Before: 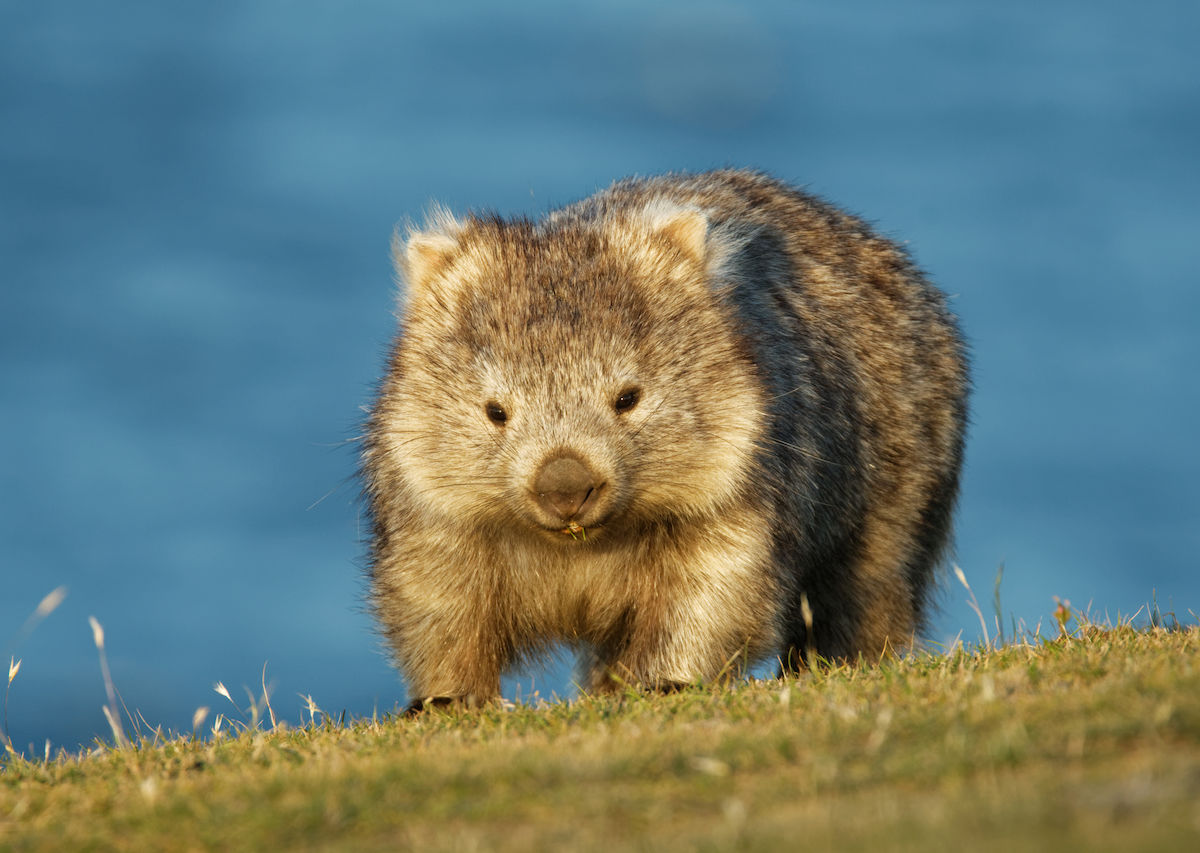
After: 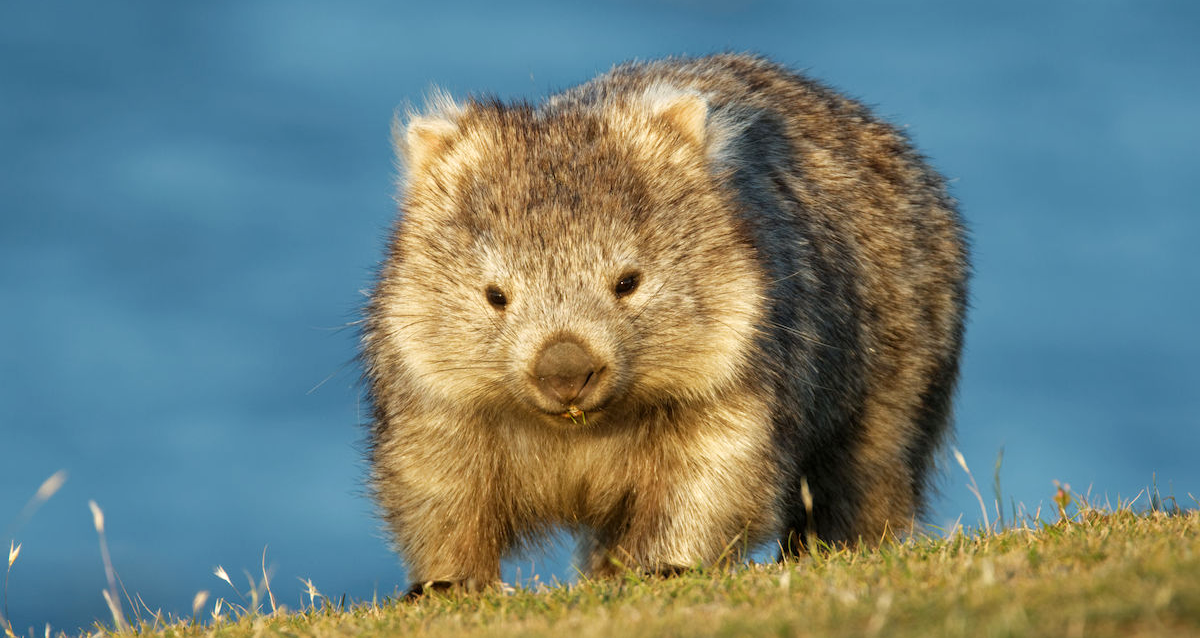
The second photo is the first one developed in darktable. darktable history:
exposure: black level correction 0.001, exposure 0.138 EV, compensate exposure bias true, compensate highlight preservation false
crop: top 13.7%, bottom 11.482%
